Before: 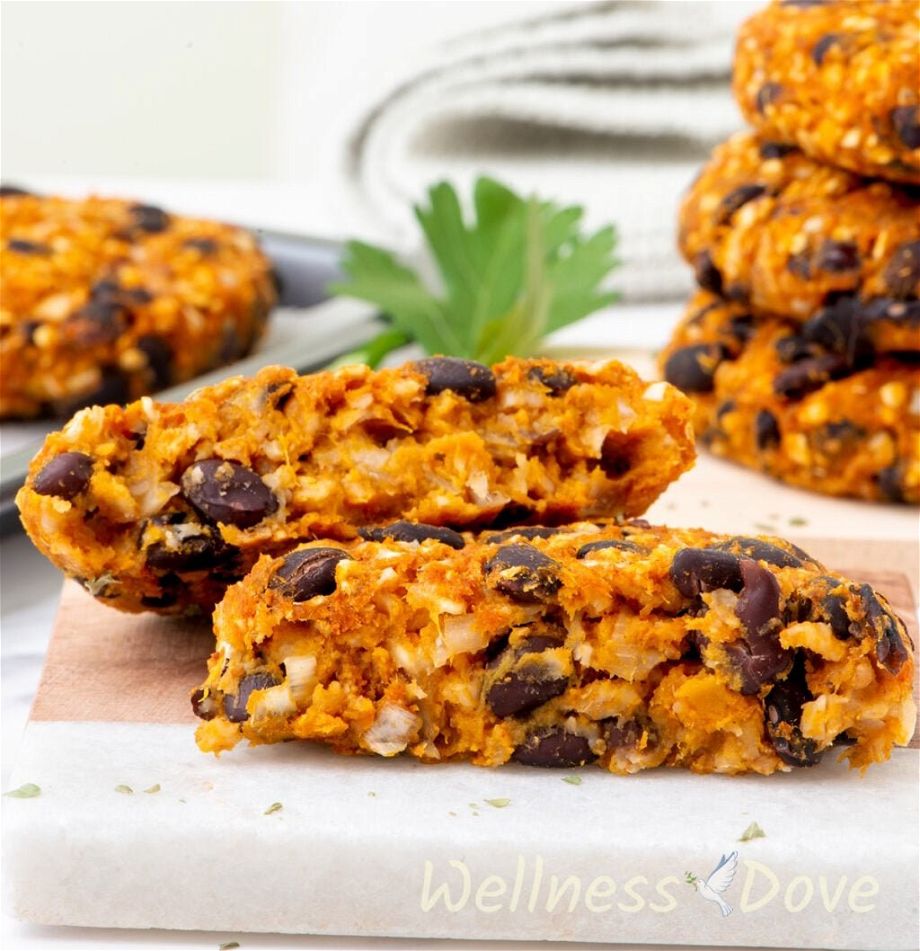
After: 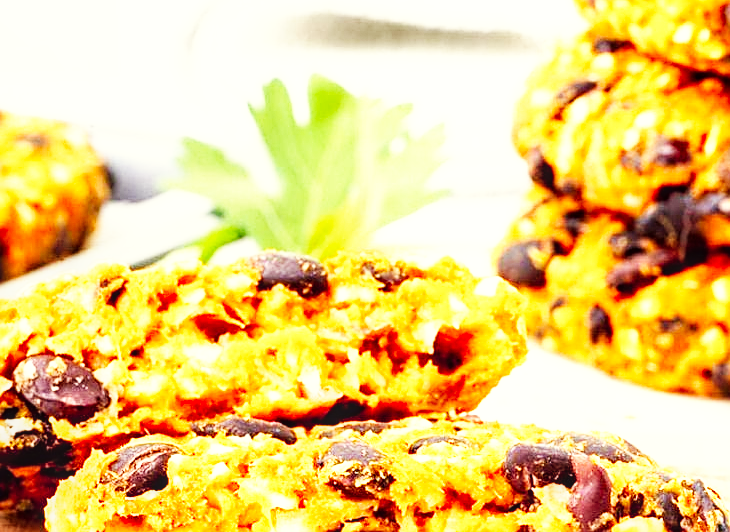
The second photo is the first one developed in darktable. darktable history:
exposure: black level correction 0, exposure 0.892 EV, compensate highlight preservation false
local contrast: on, module defaults
sharpen: on, module defaults
color correction: highlights a* -1.05, highlights b* 4.44, shadows a* 3.68
crop: left 18.301%, top 11.104%, right 2.307%, bottom 32.902%
base curve: curves: ch0 [(0, 0) (0.007, 0.004) (0.027, 0.03) (0.046, 0.07) (0.207, 0.54) (0.442, 0.872) (0.673, 0.972) (1, 1)], preserve colors none
